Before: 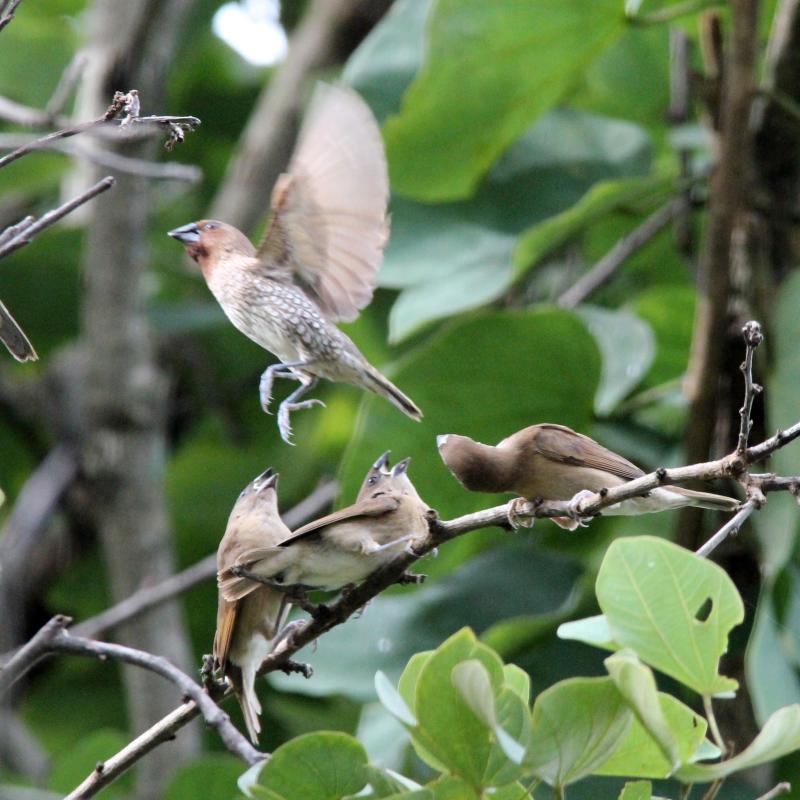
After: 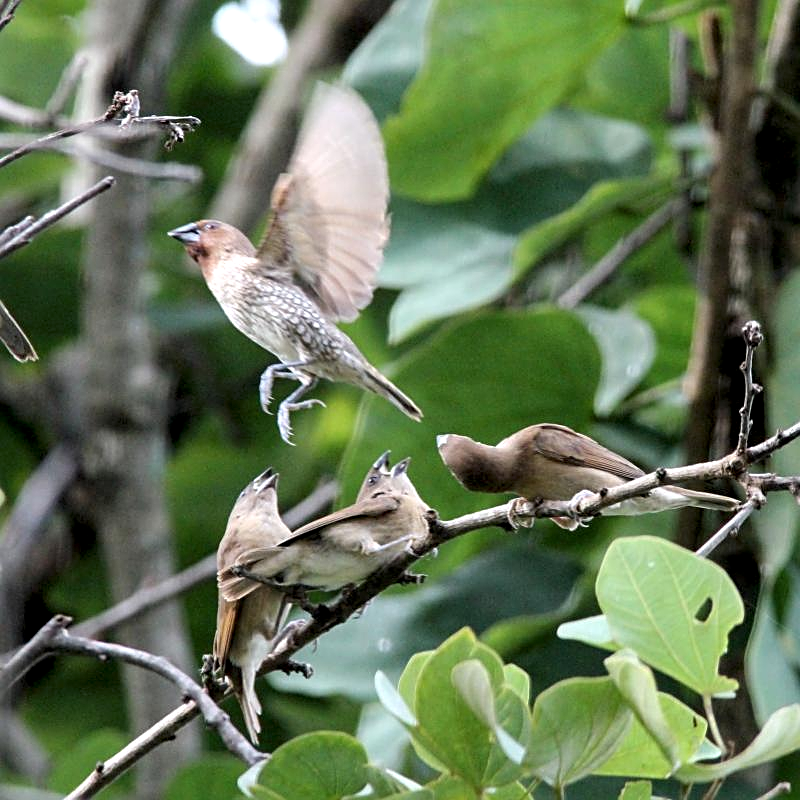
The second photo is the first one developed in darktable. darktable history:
local contrast: highlights 89%, shadows 83%
sharpen: on, module defaults
